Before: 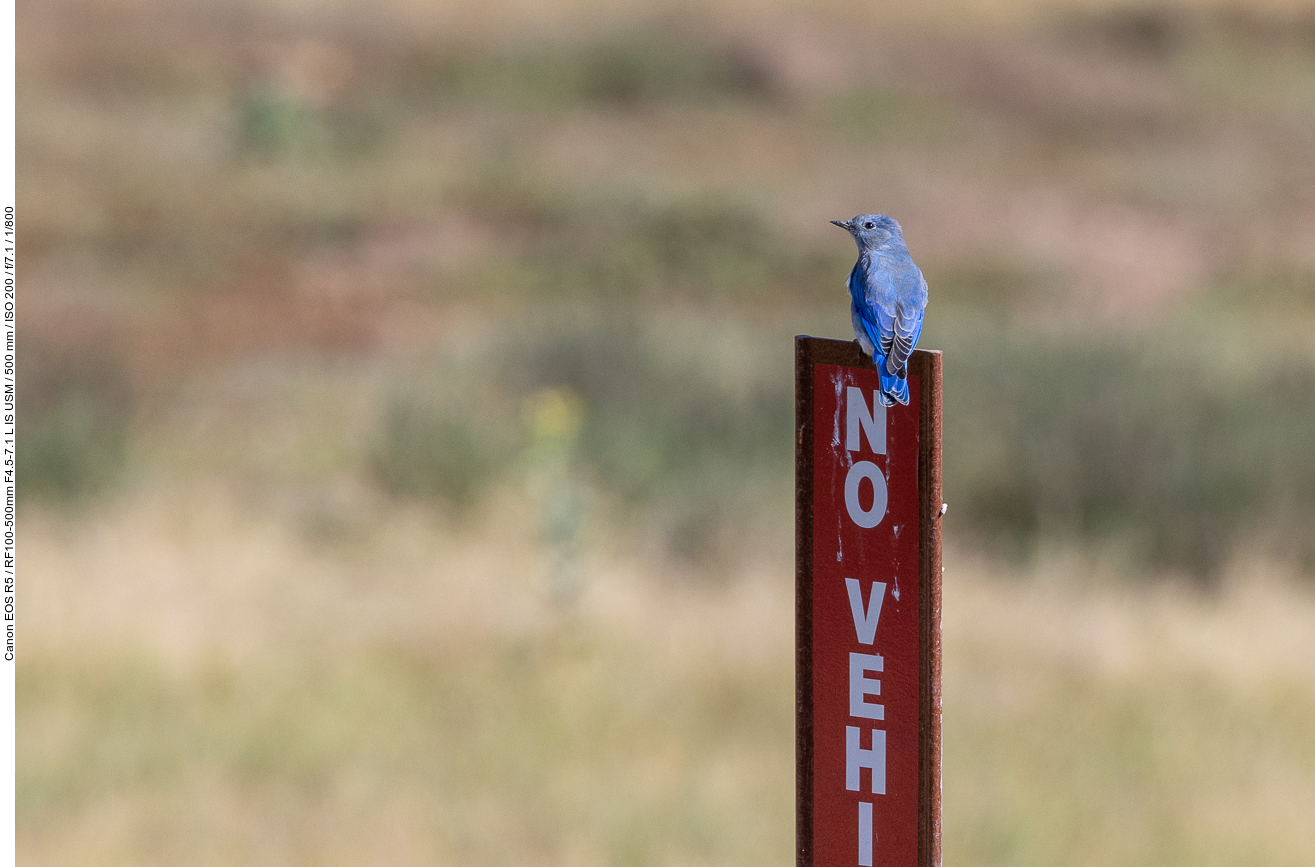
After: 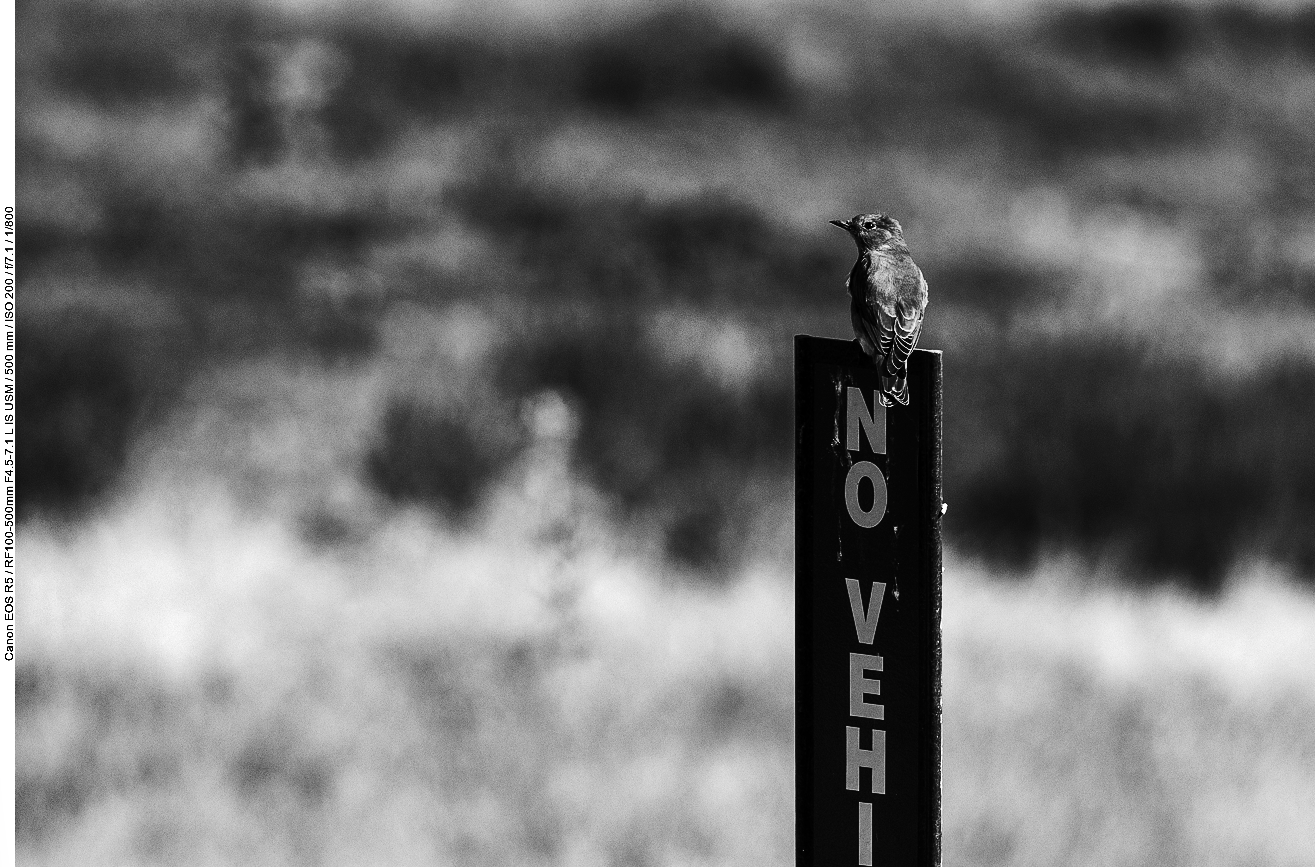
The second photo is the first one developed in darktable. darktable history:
contrast brightness saturation: contrast 0.02, brightness -1, saturation -1
tone curve: curves: ch0 [(0, 0) (0.003, 0.005) (0.011, 0.011) (0.025, 0.02) (0.044, 0.03) (0.069, 0.041) (0.1, 0.062) (0.136, 0.089) (0.177, 0.135) (0.224, 0.189) (0.277, 0.259) (0.335, 0.373) (0.399, 0.499) (0.468, 0.622) (0.543, 0.724) (0.623, 0.807) (0.709, 0.868) (0.801, 0.916) (0.898, 0.964) (1, 1)], preserve colors none
rgb levels: preserve colors max RGB
exposure: exposure 0.556 EV, compensate highlight preservation false
shadows and highlights: soften with gaussian
